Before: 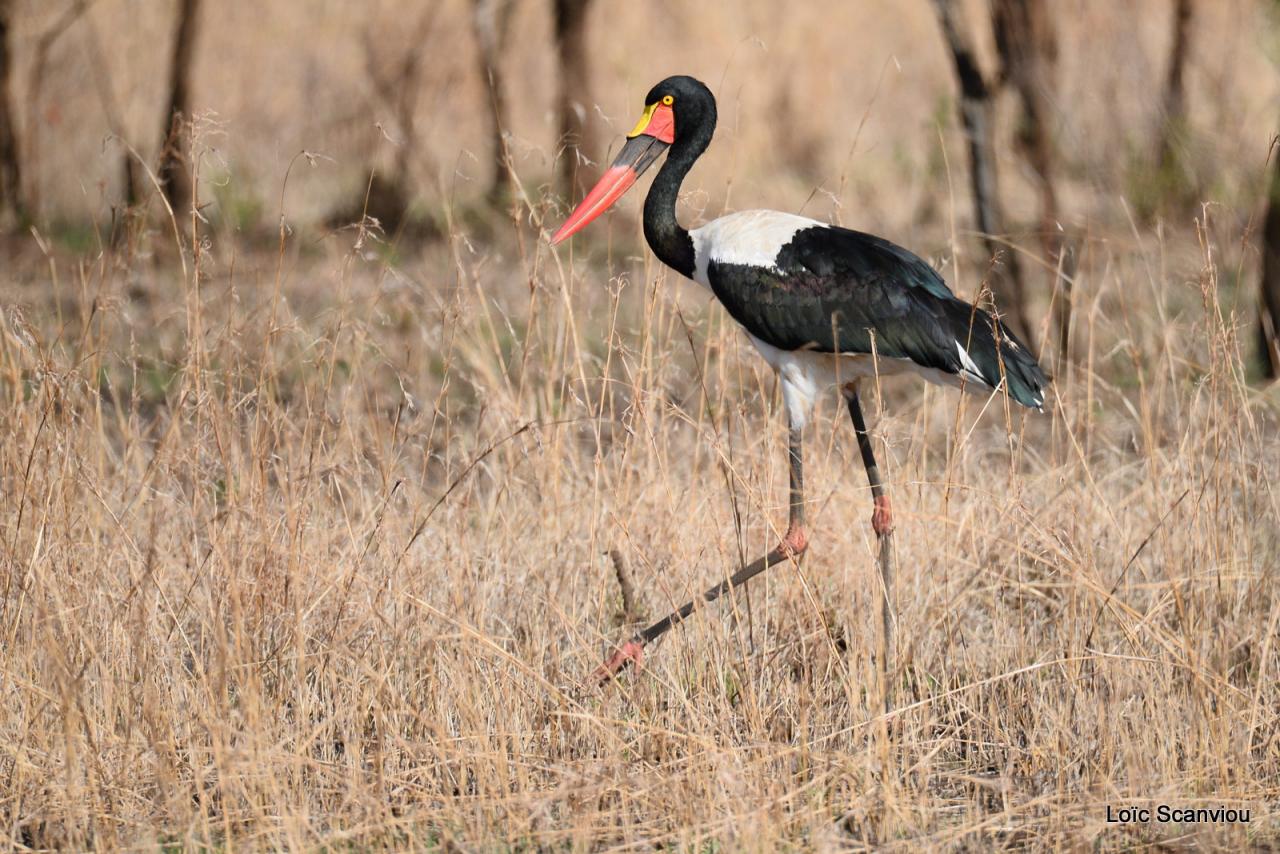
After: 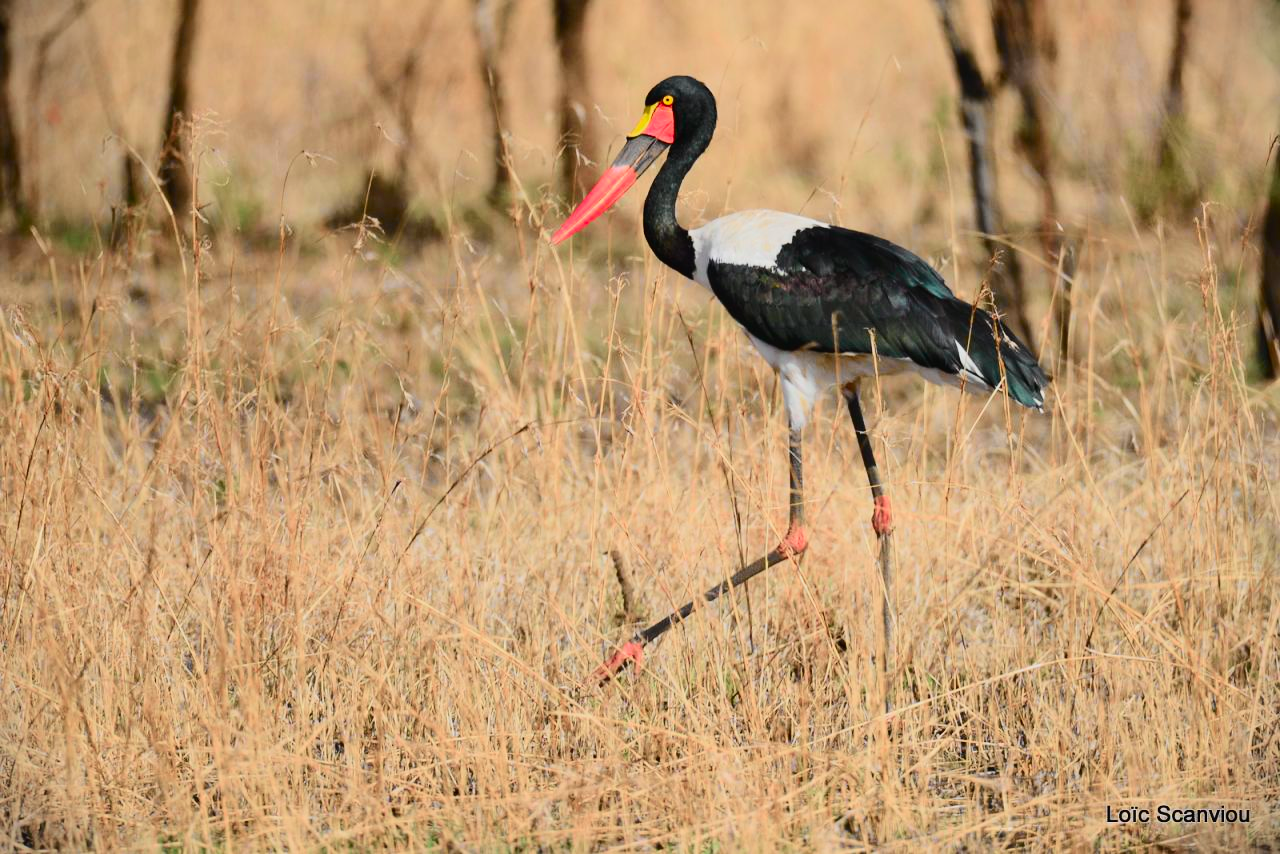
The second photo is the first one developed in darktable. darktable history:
tone curve: curves: ch0 [(0, 0.018) (0.036, 0.038) (0.15, 0.131) (0.27, 0.247) (0.503, 0.556) (0.763, 0.785) (1, 0.919)]; ch1 [(0, 0) (0.203, 0.158) (0.333, 0.283) (0.451, 0.417) (0.502, 0.5) (0.519, 0.522) (0.562, 0.588) (0.603, 0.664) (0.722, 0.813) (1, 1)]; ch2 [(0, 0) (0.29, 0.295) (0.404, 0.436) (0.497, 0.499) (0.521, 0.523) (0.561, 0.605) (0.639, 0.664) (0.712, 0.764) (1, 1)], color space Lab, independent channels, preserve colors none
vignetting: fall-off start 100.66%, brightness -0.879, unbound false
